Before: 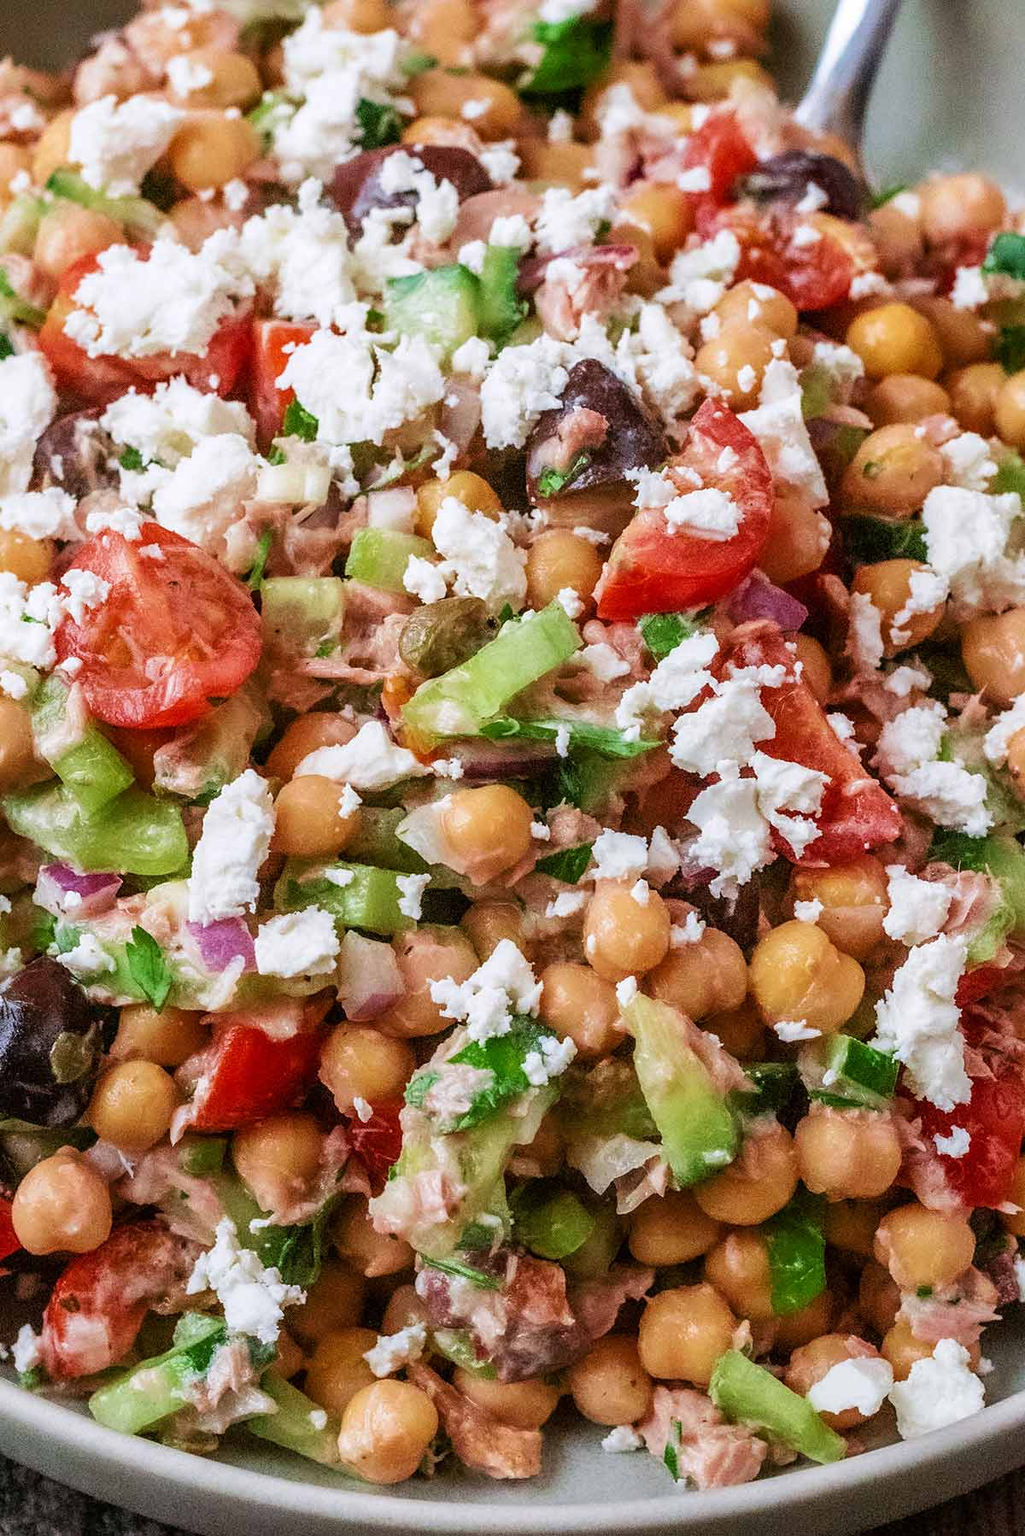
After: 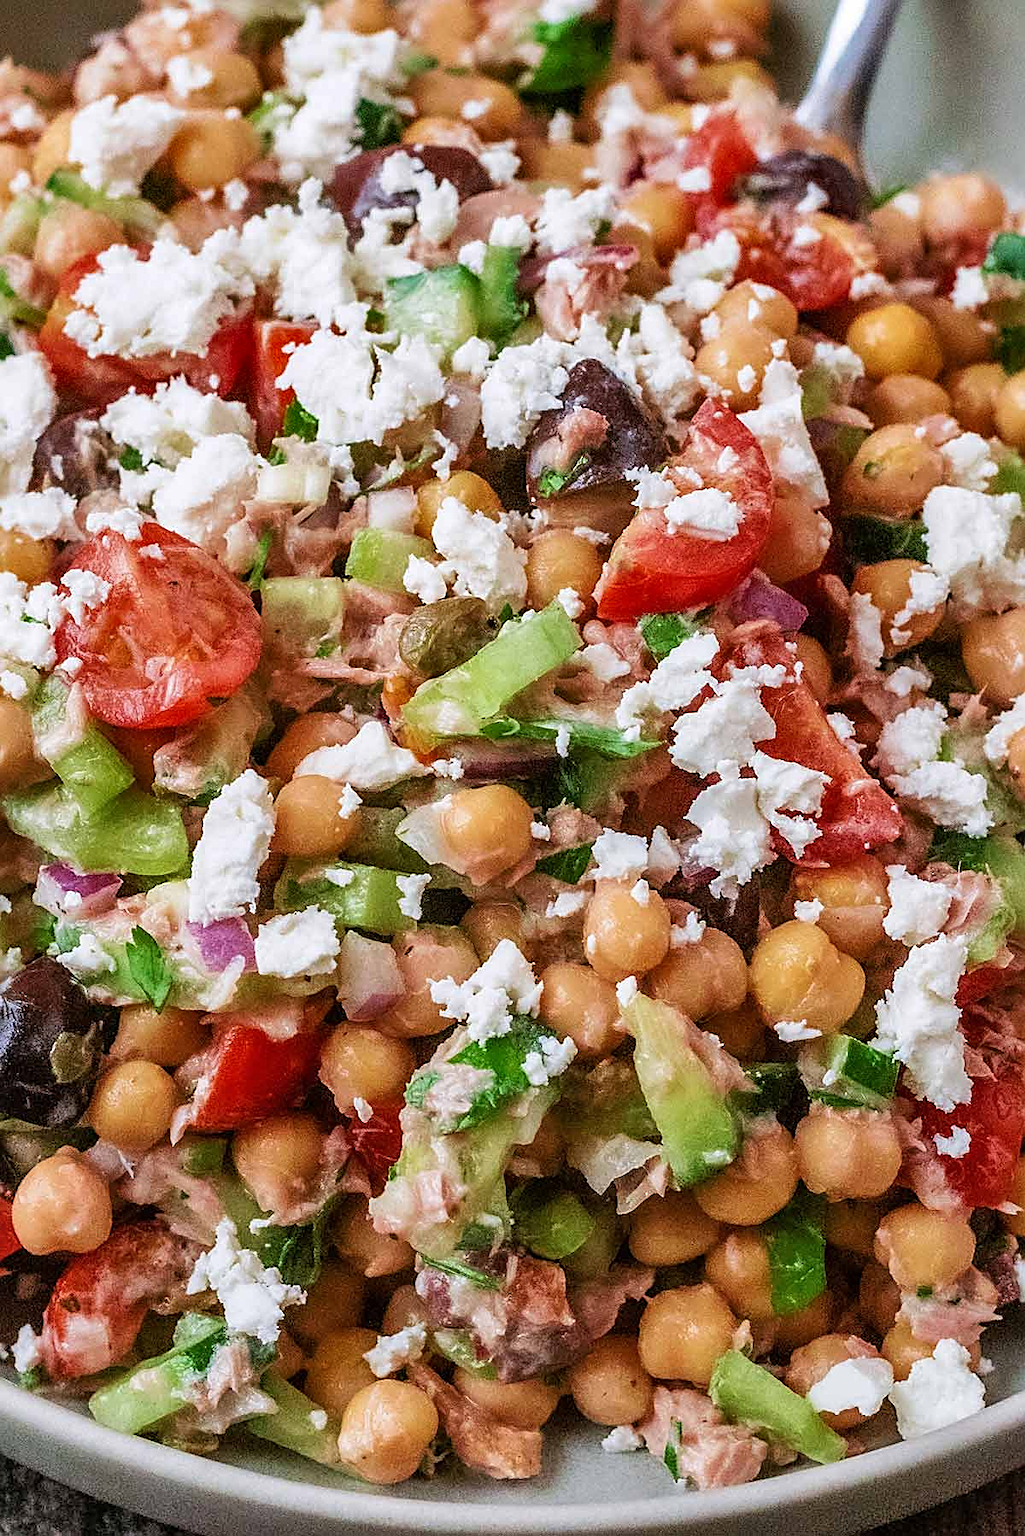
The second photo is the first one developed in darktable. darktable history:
sharpen: on, module defaults
shadows and highlights: shadows 59.7, soften with gaussian
